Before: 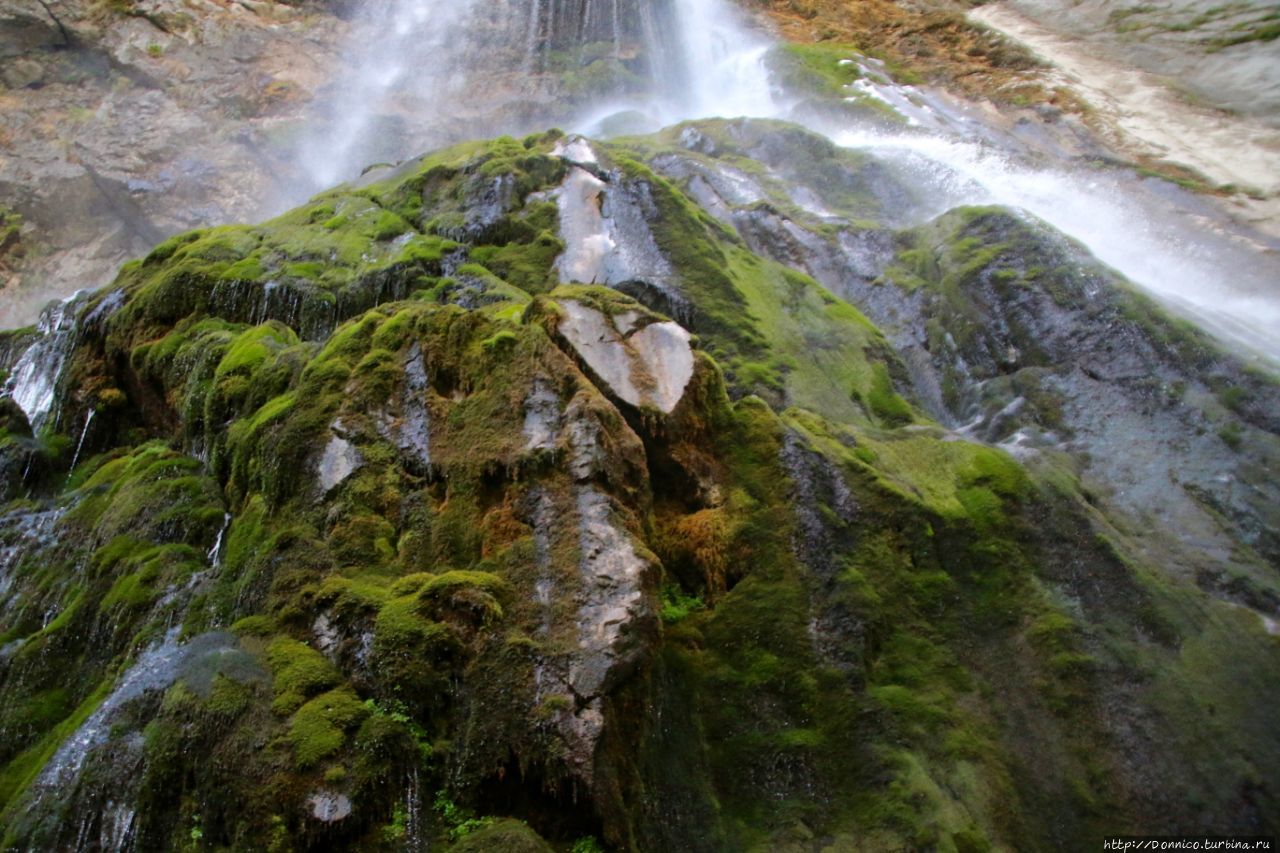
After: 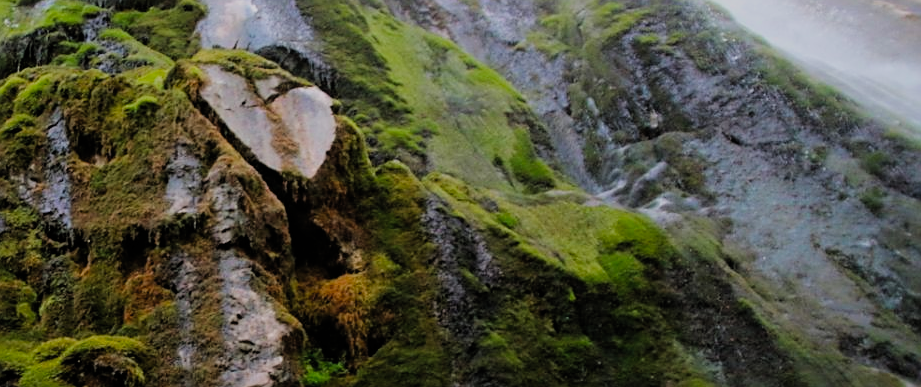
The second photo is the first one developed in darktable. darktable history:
filmic rgb: black relative exposure -7.14 EV, white relative exposure 5.34 EV, hardness 3.02, add noise in highlights 0.1, color science v4 (2020), type of noise poissonian
sharpen: on, module defaults
crop and rotate: left 28.001%, top 27.608%, bottom 26.979%
